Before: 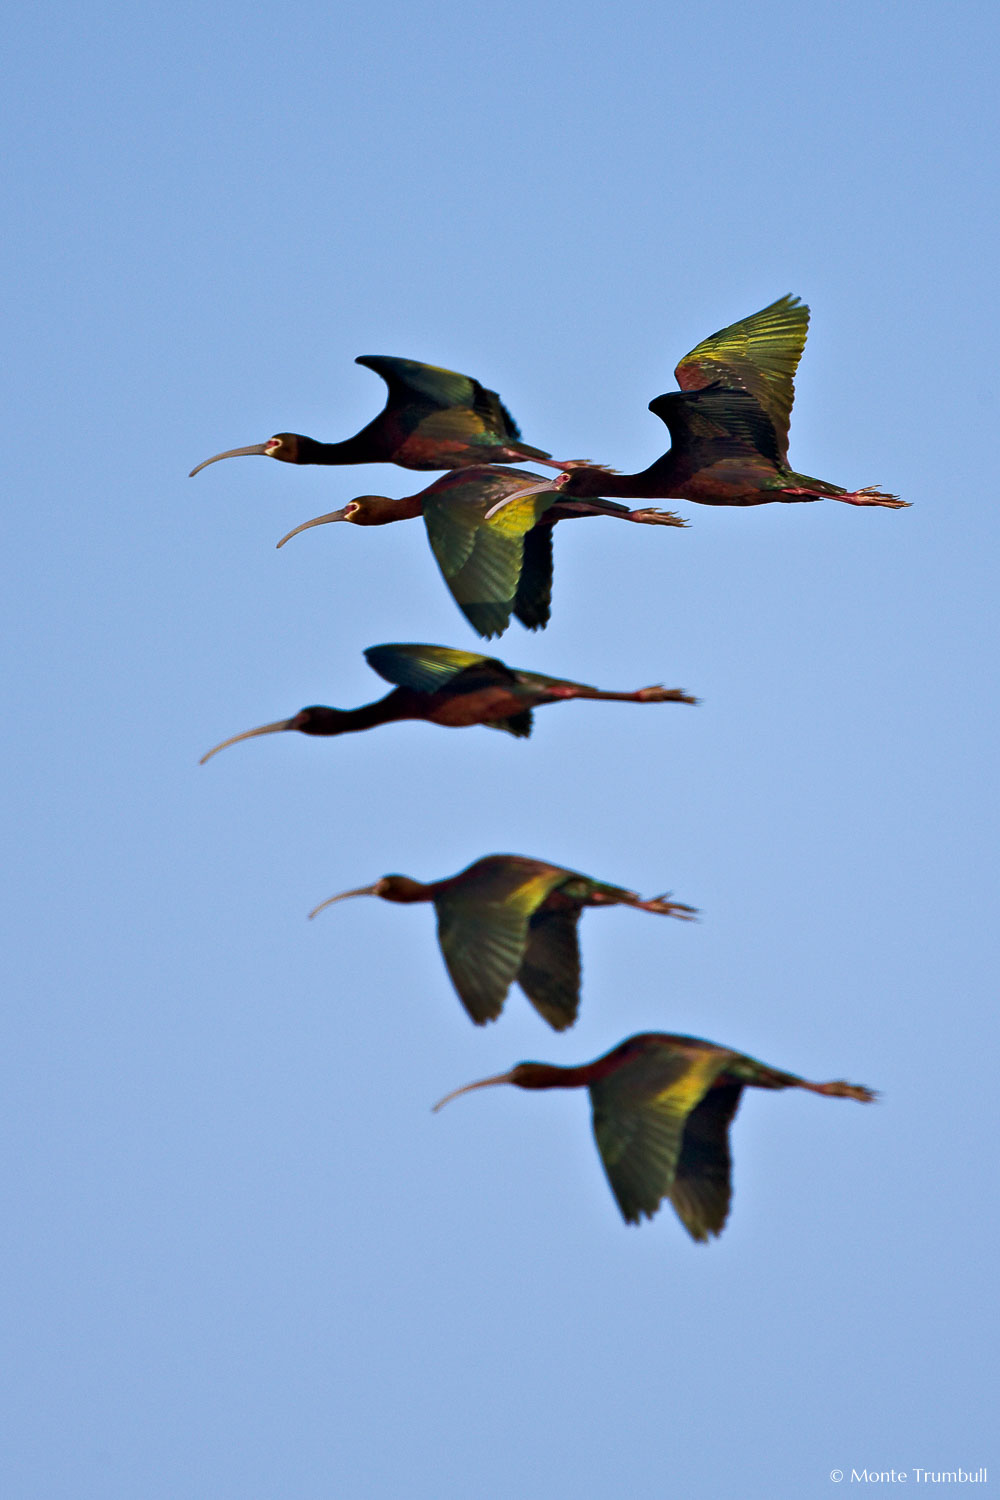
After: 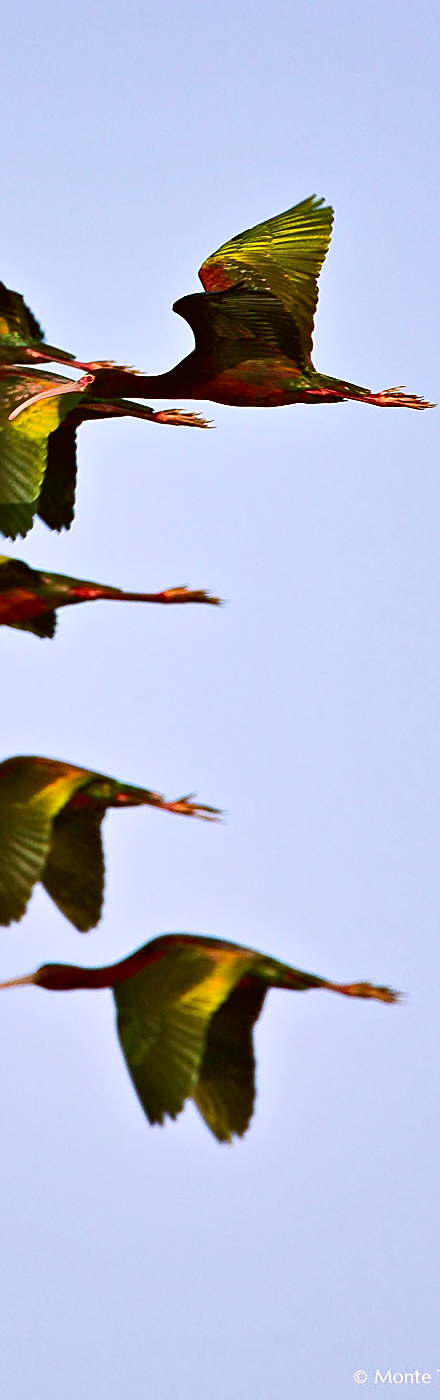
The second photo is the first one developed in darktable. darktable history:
tone curve: curves: ch0 [(0, 0) (0.126, 0.086) (0.338, 0.327) (0.494, 0.55) (0.703, 0.762) (1, 1)]; ch1 [(0, 0) (0.346, 0.324) (0.45, 0.431) (0.5, 0.5) (0.522, 0.517) (0.55, 0.578) (1, 1)]; ch2 [(0, 0) (0.44, 0.424) (0.501, 0.499) (0.554, 0.563) (0.622, 0.667) (0.707, 0.746) (1, 1)], color space Lab, independent channels, preserve colors none
sharpen: amount 0.478
white balance: red 1, blue 1
color correction: highlights a* 8.98, highlights b* 15.09, shadows a* -0.49, shadows b* 26.52
crop: left 47.628%, top 6.643%, right 7.874%
exposure: black level correction 0, exposure 0.5 EV, compensate highlight preservation false
shadows and highlights: shadows 35, highlights -35, soften with gaussian
contrast equalizer: octaves 7, y [[0.6 ×6], [0.55 ×6], [0 ×6], [0 ×6], [0 ×6]], mix -0.3
